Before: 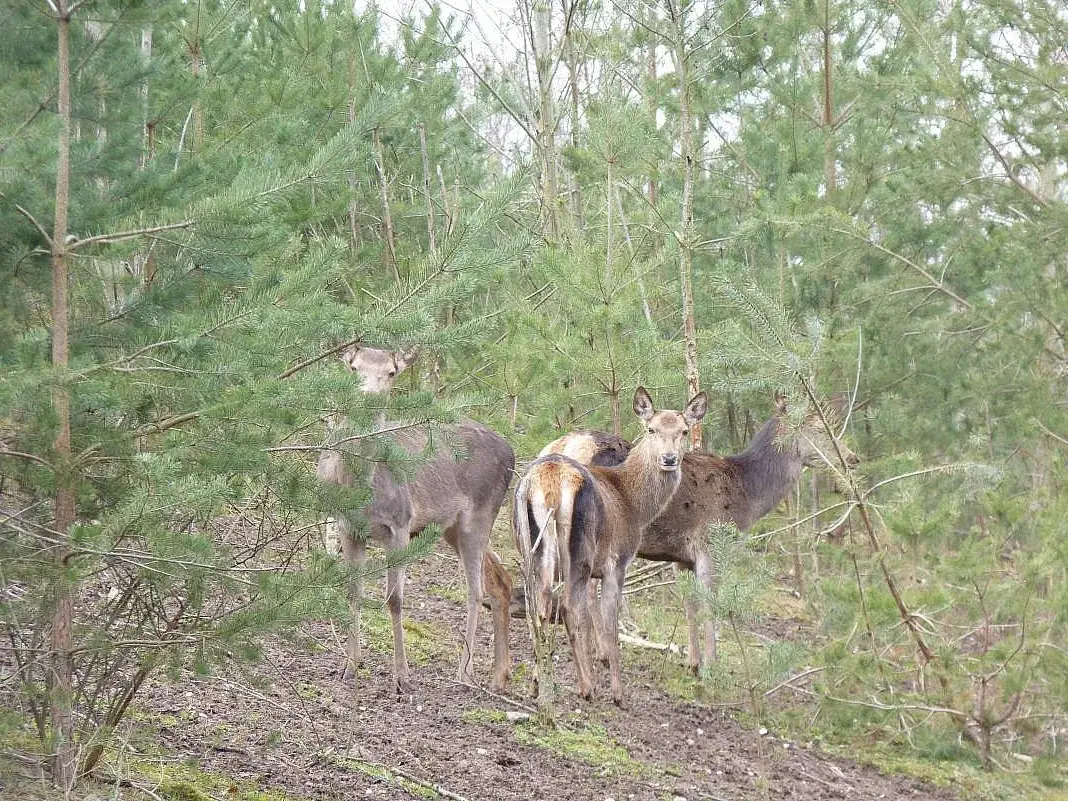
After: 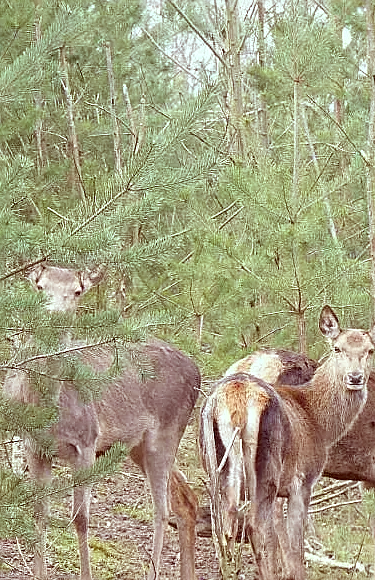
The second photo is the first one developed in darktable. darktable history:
color correction: highlights a* -7.23, highlights b* -0.161, shadows a* 20.08, shadows b* 11.73
sharpen: on, module defaults
crop and rotate: left 29.476%, top 10.214%, right 35.32%, bottom 17.333%
